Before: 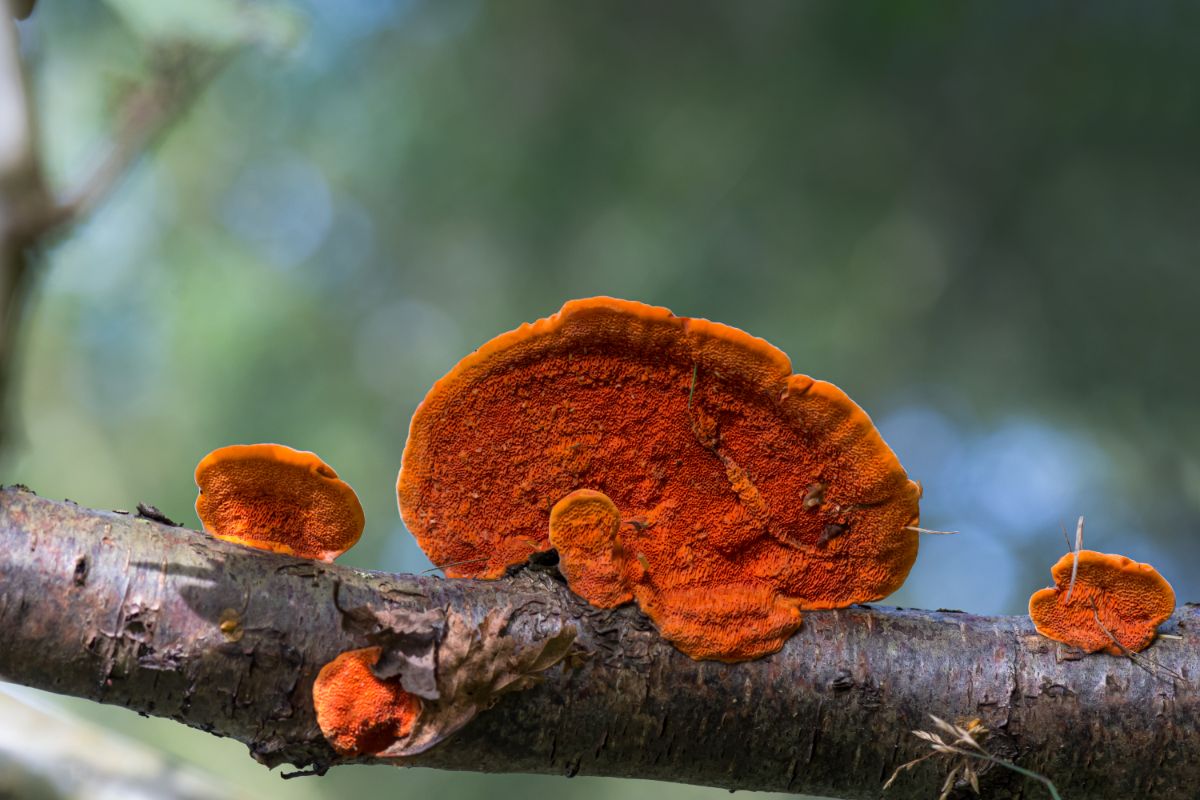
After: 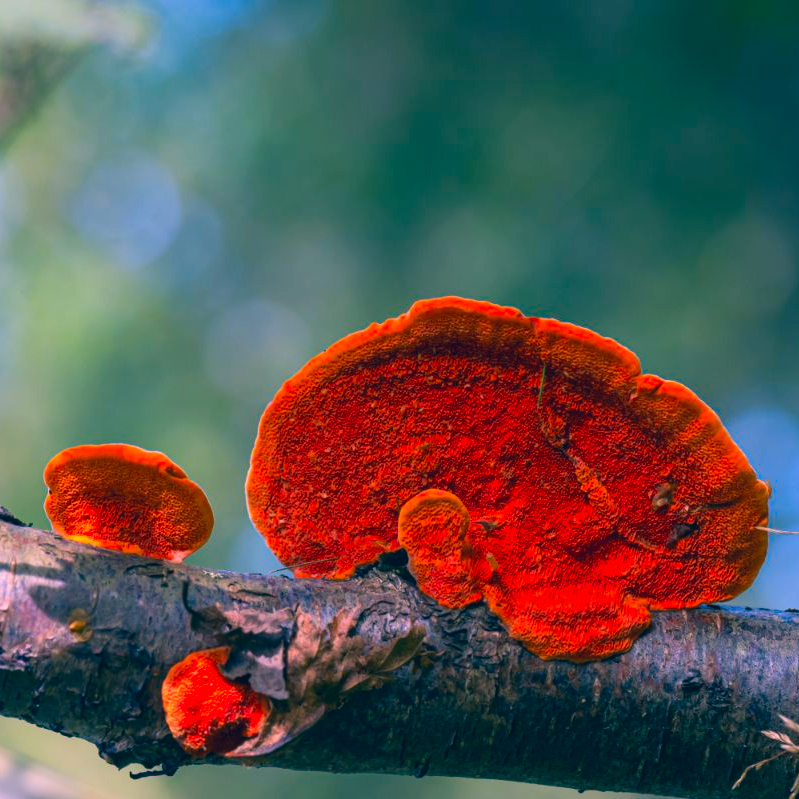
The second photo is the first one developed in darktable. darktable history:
crop and rotate: left 12.648%, right 20.685%
color correction: highlights a* 17.03, highlights b* 0.205, shadows a* -15.38, shadows b* -14.56, saturation 1.5
